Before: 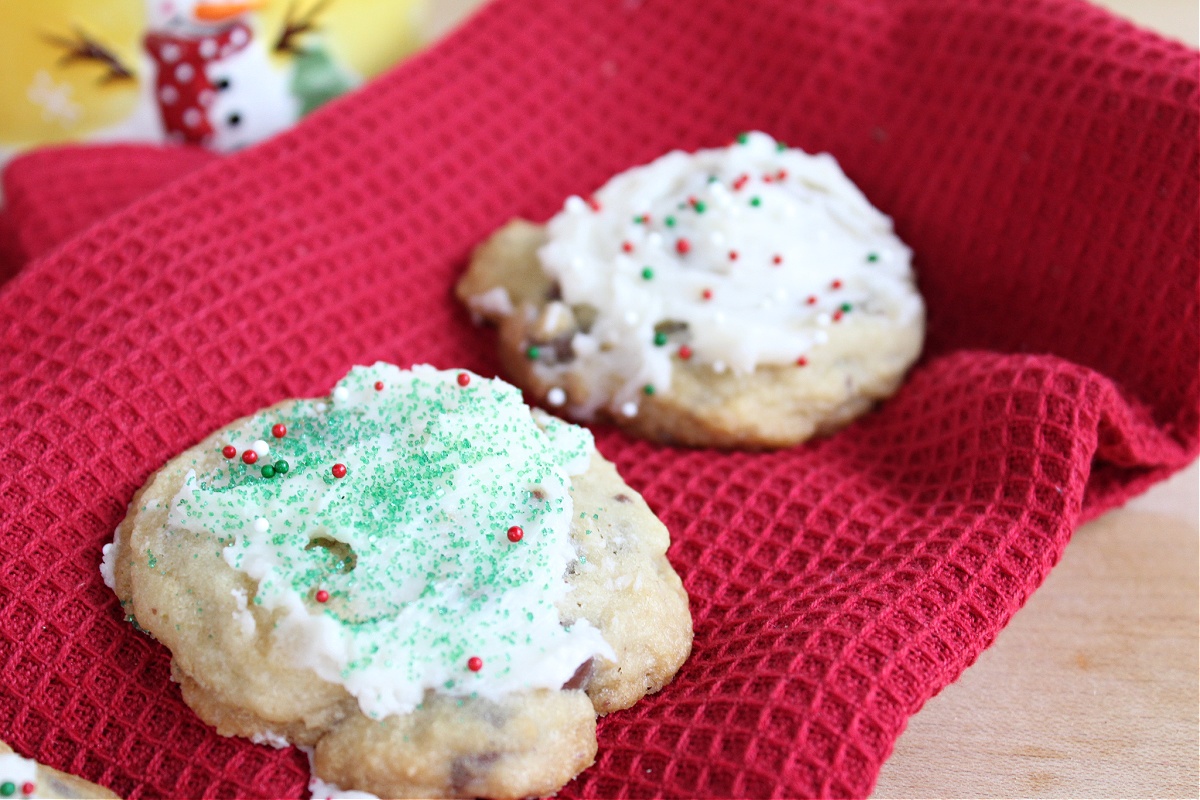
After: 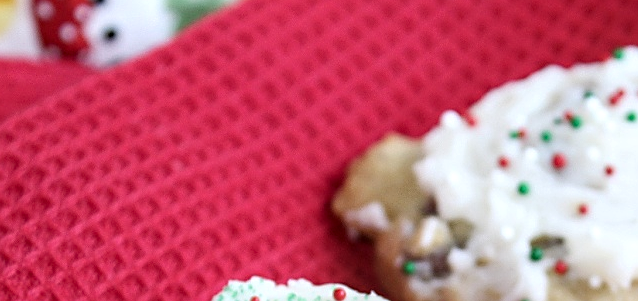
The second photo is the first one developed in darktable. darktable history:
sharpen: on, module defaults
crop: left 10.363%, top 10.726%, right 36.402%, bottom 51.639%
tone equalizer: on, module defaults
local contrast: on, module defaults
